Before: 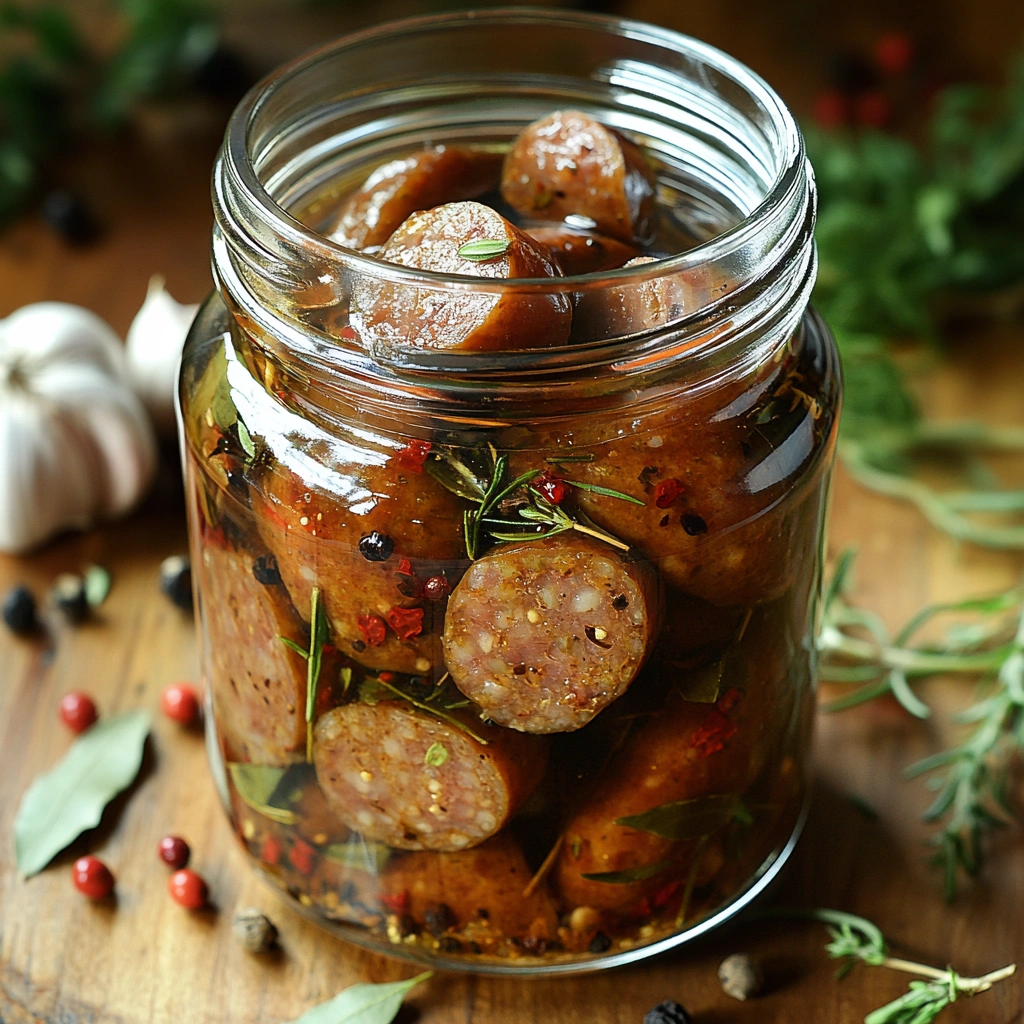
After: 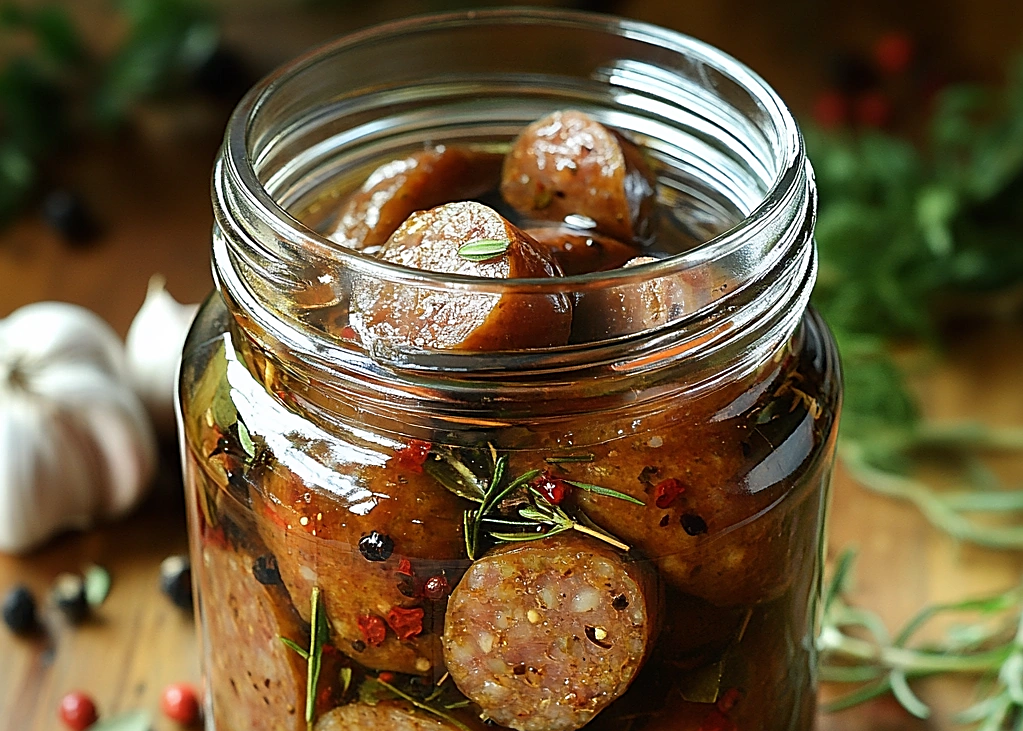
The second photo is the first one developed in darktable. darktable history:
crop: bottom 28.576%
sharpen: on, module defaults
